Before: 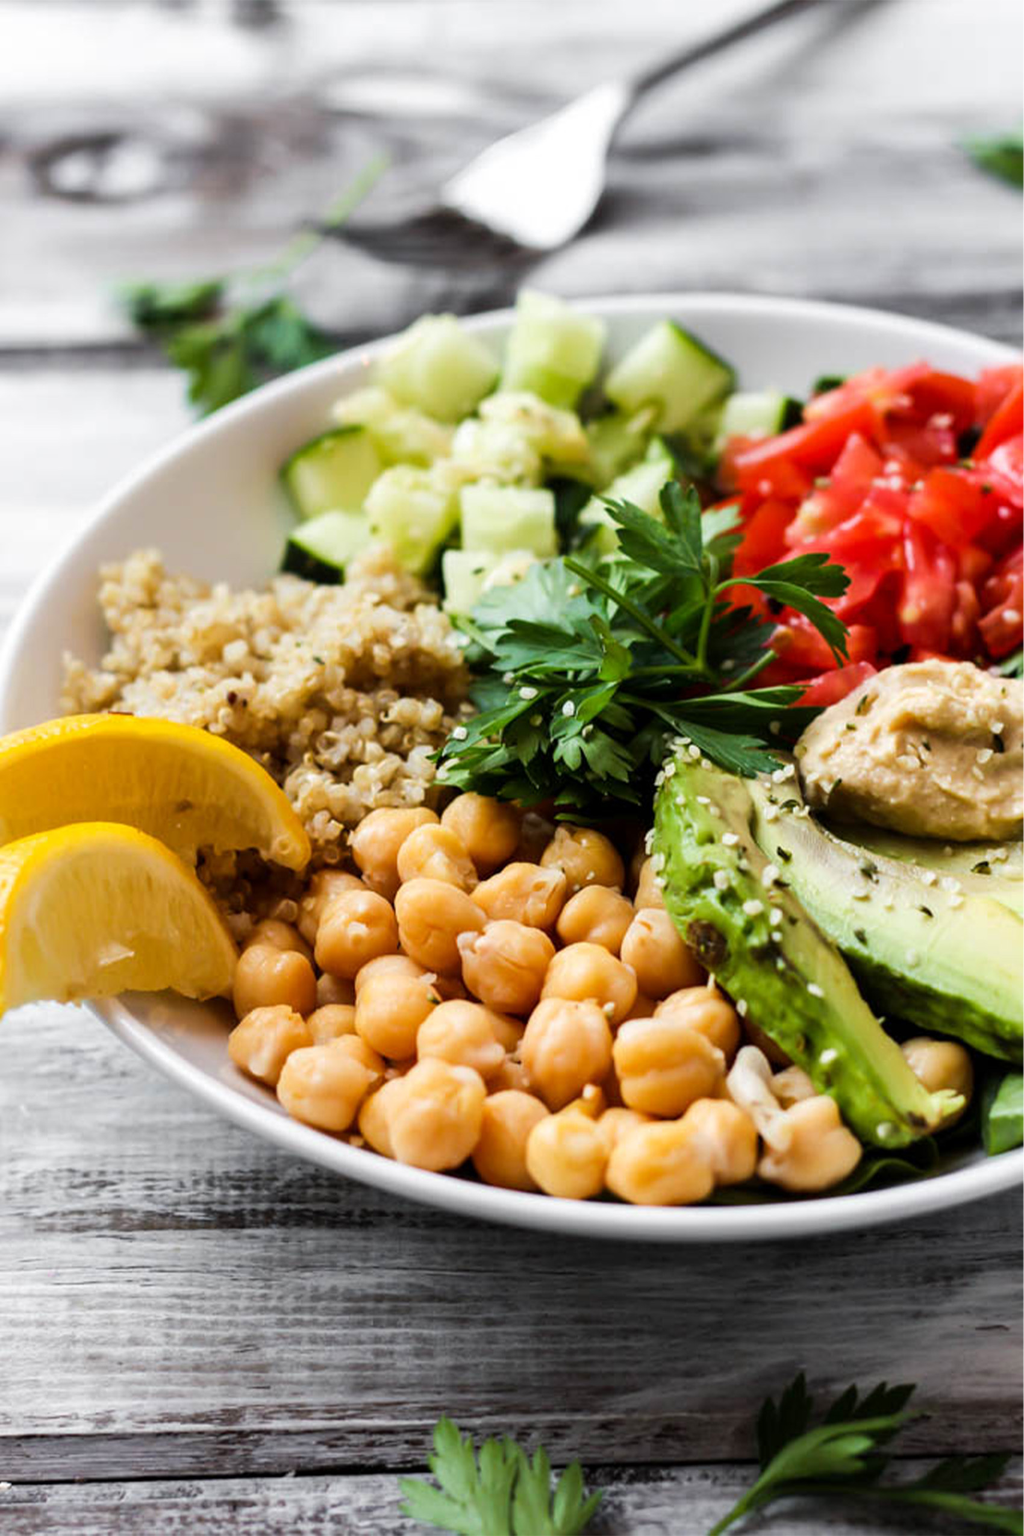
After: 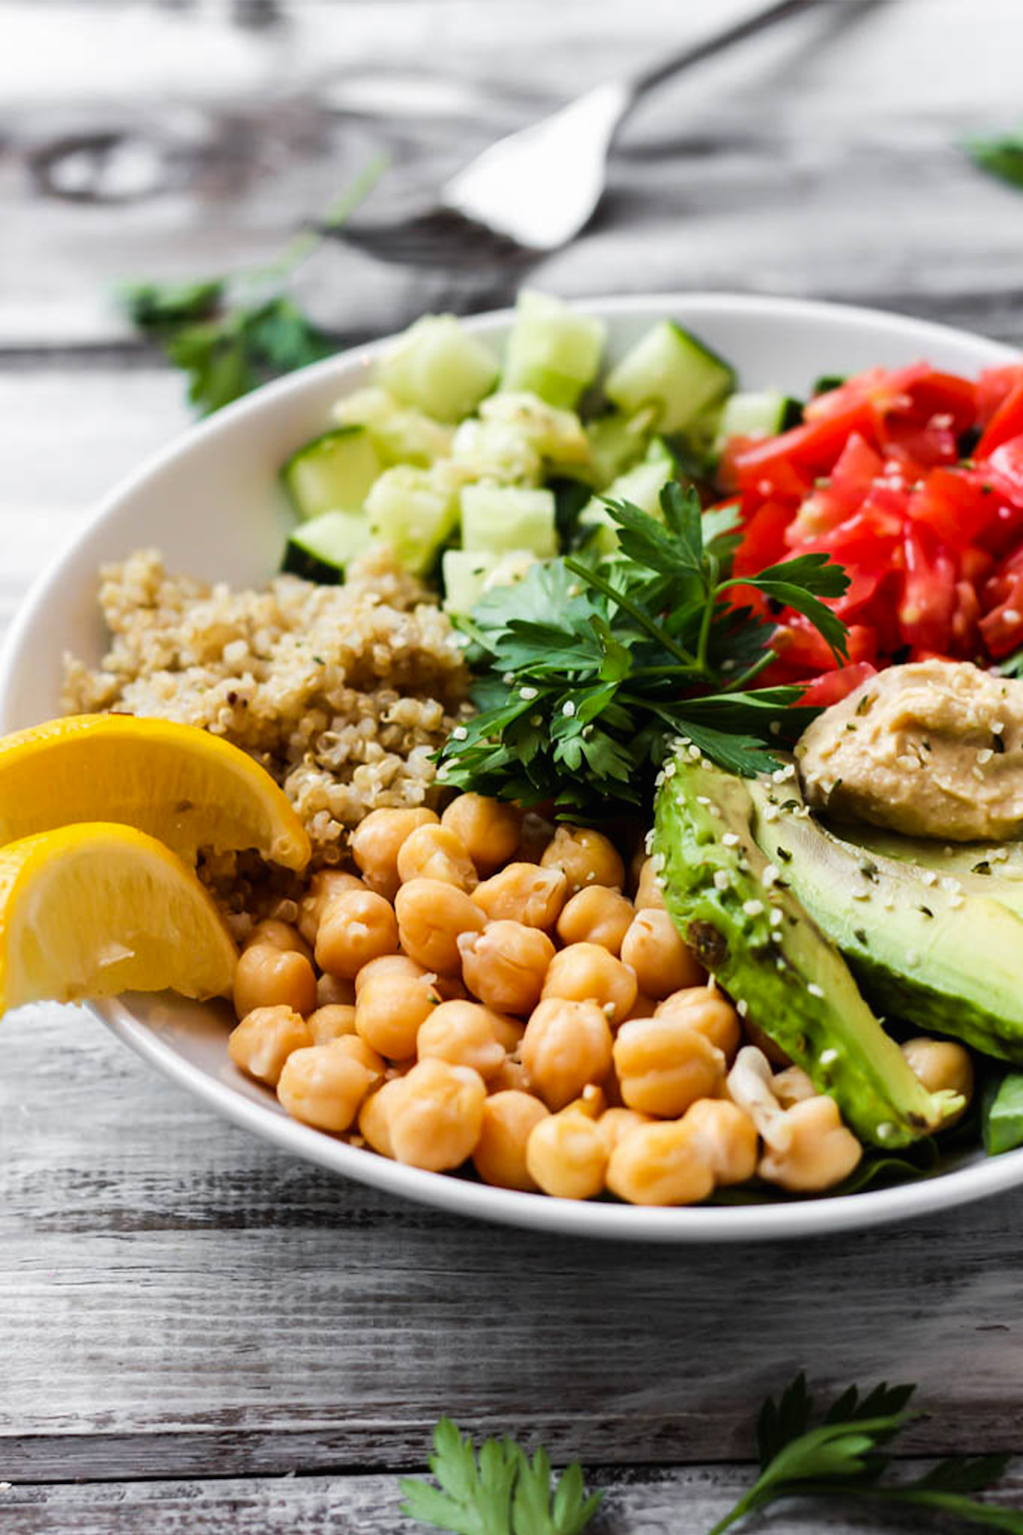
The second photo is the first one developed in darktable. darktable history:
contrast brightness saturation: contrast -0.015, brightness -0.009, saturation 0.036
